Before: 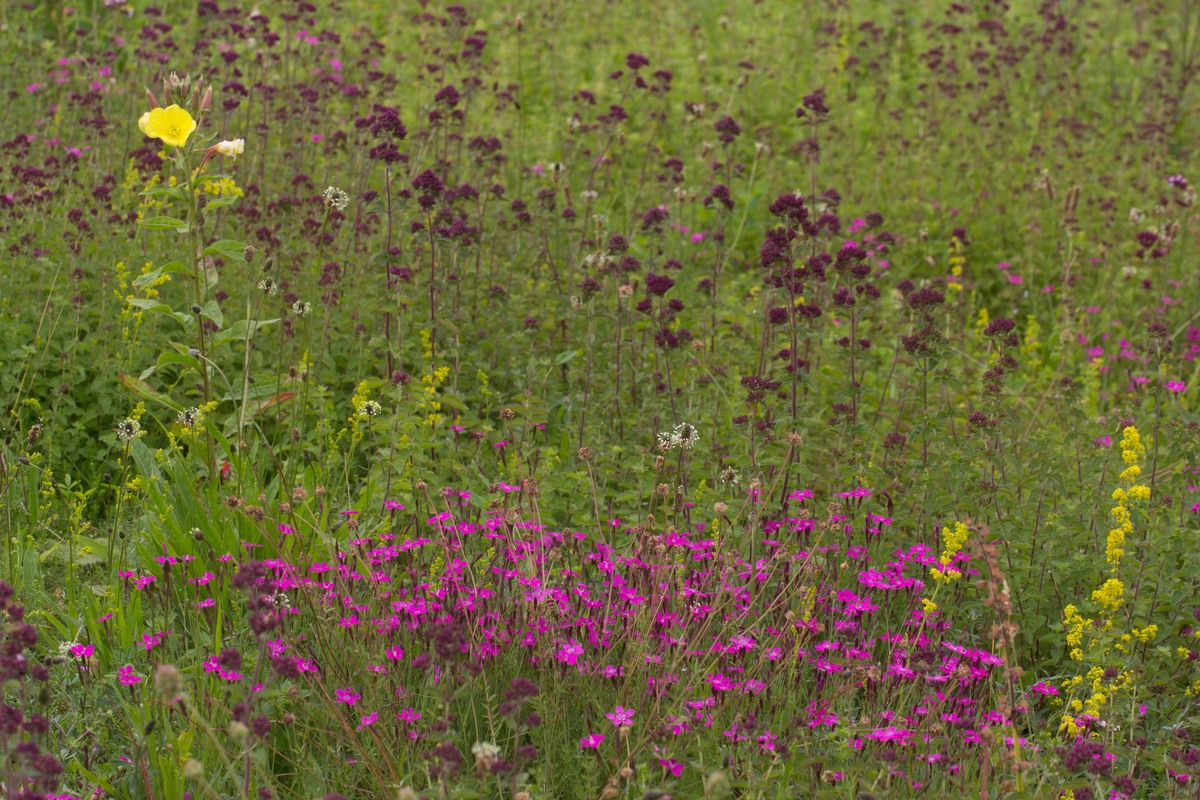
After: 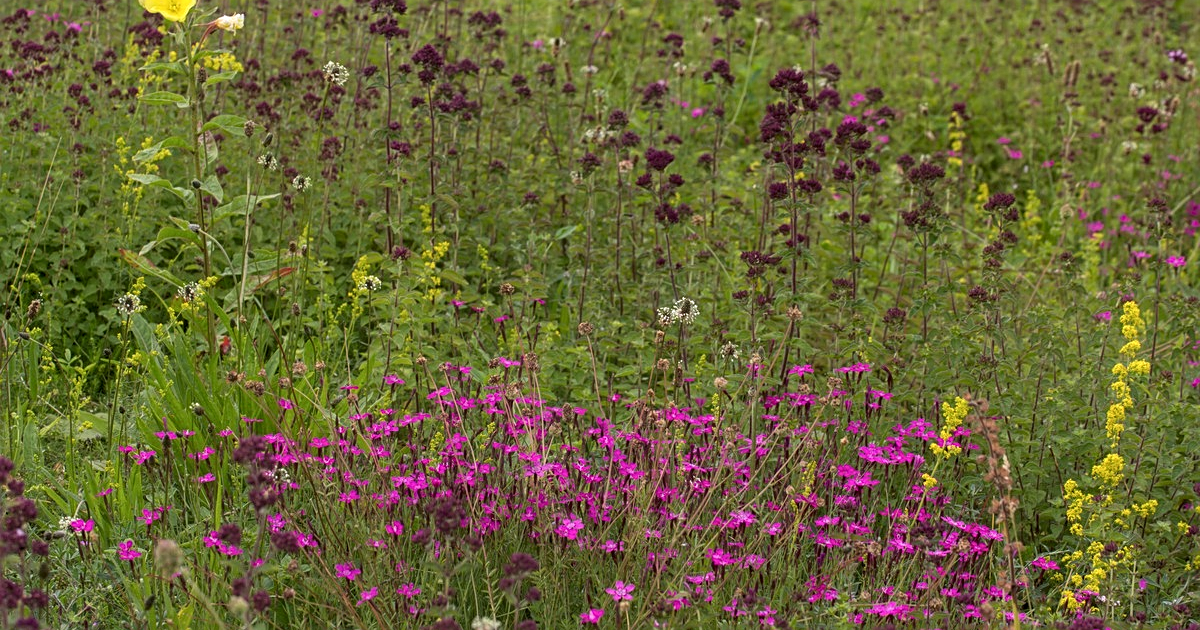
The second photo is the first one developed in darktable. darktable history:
local contrast: detail 130%
crop and rotate: top 15.693%, bottom 5.437%
sharpen: on, module defaults
